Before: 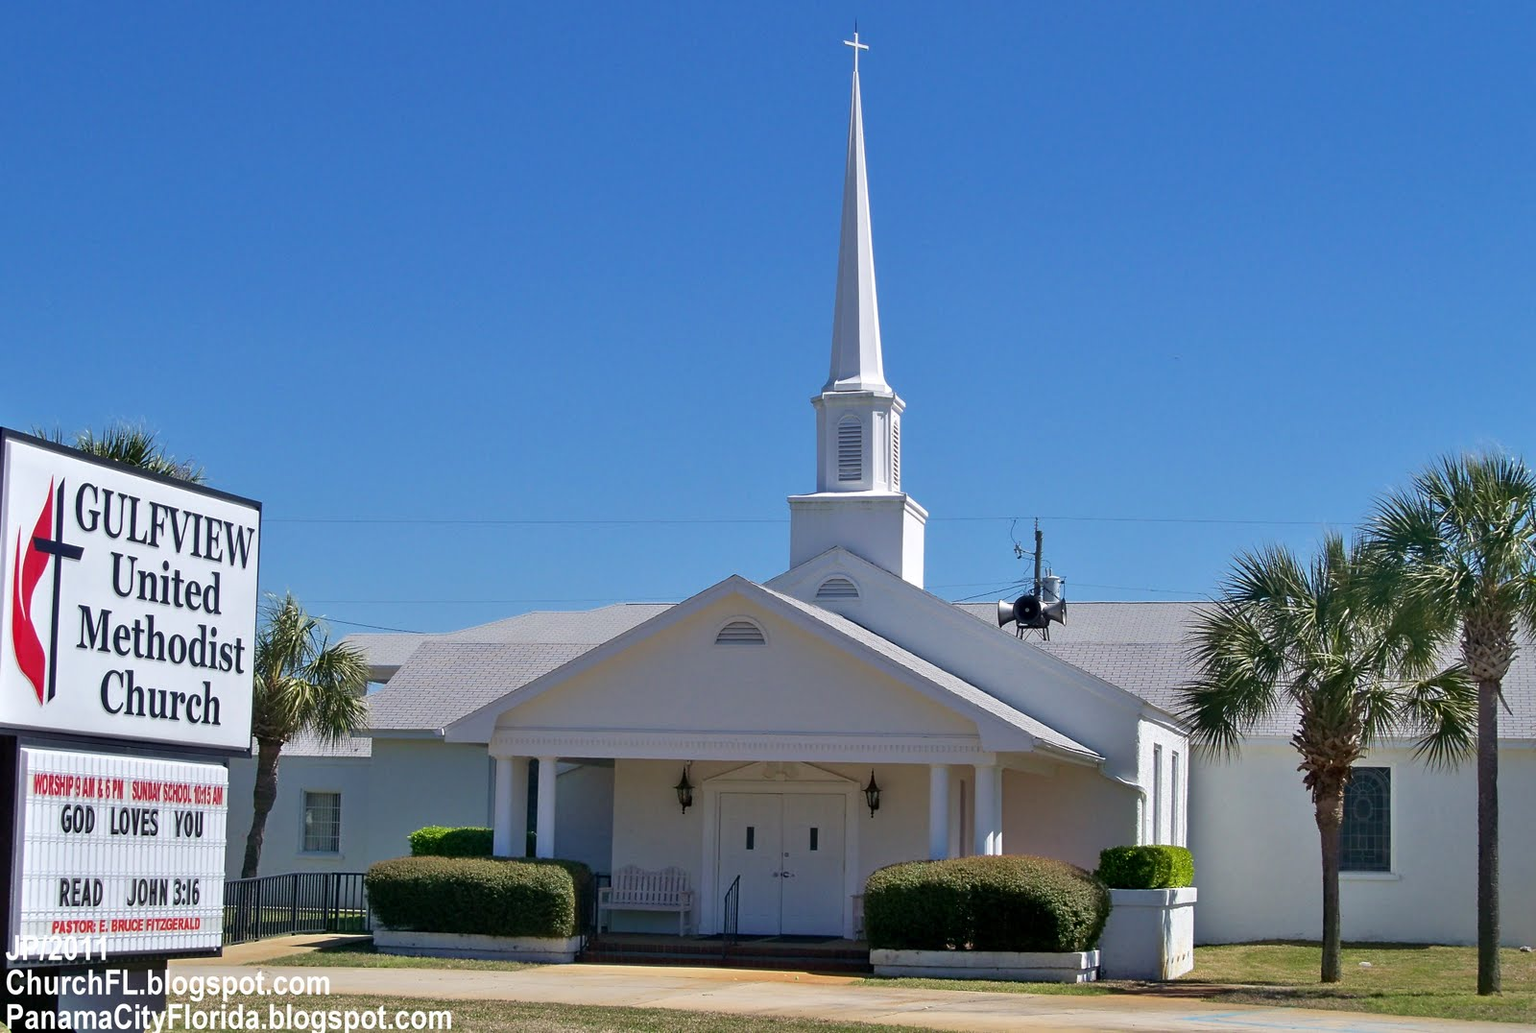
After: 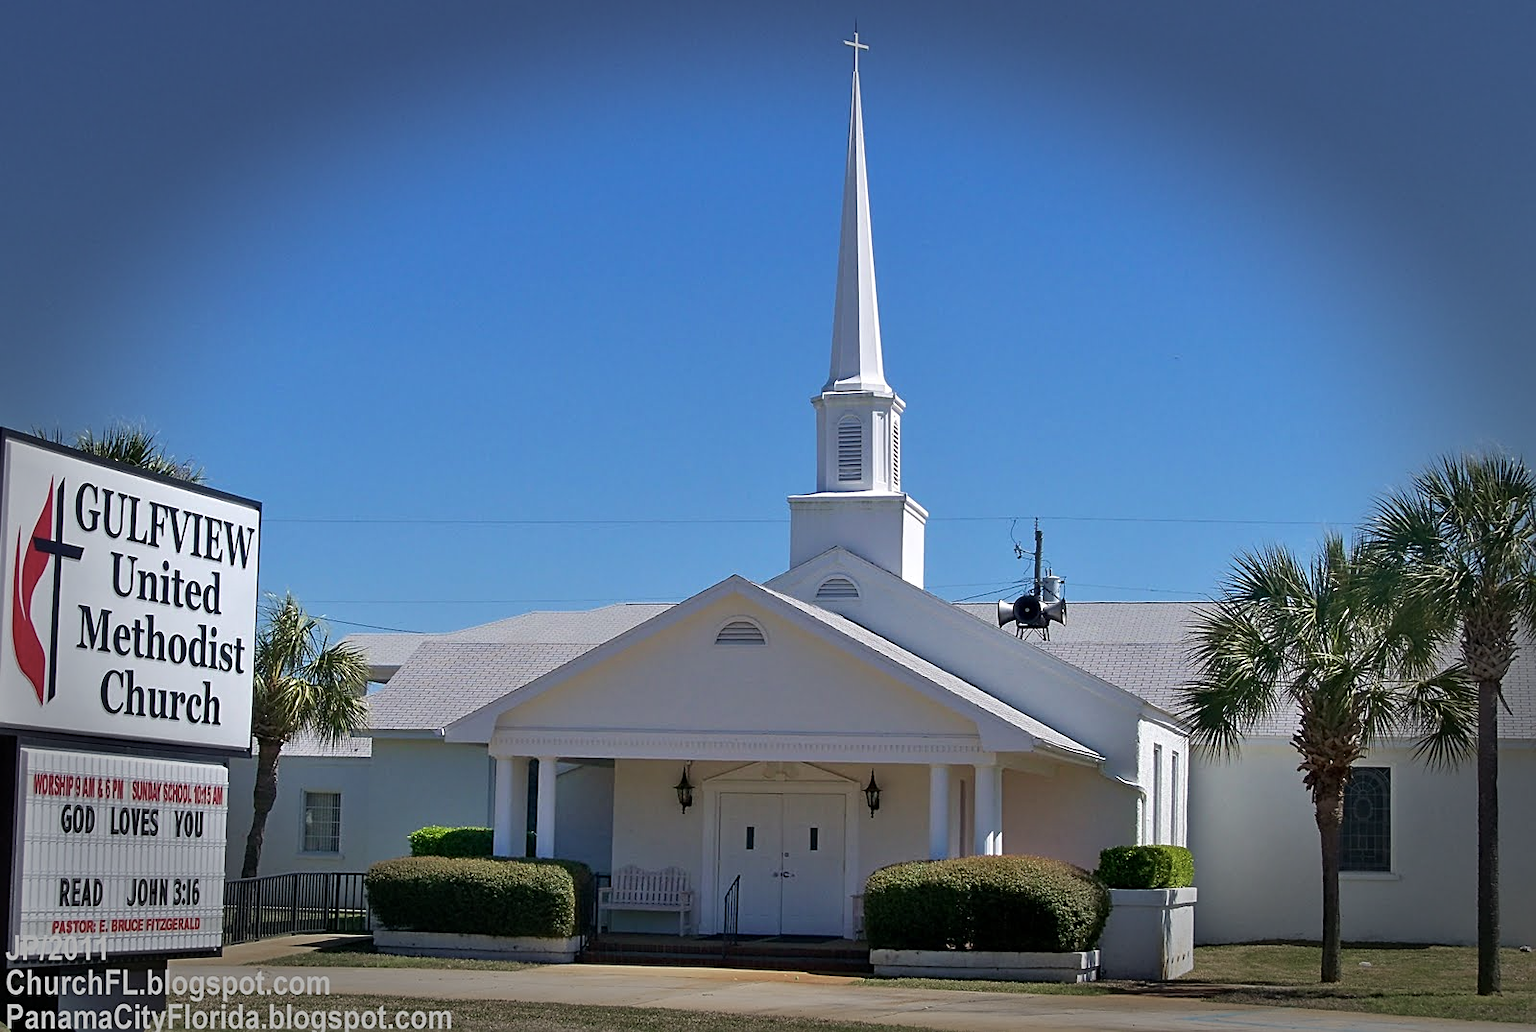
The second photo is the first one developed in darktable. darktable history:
vignetting: fall-off start 66.7%, fall-off radius 39.74%, brightness -0.576, saturation -0.258, automatic ratio true, width/height ratio 0.671, dithering 16-bit output
sharpen: on, module defaults
